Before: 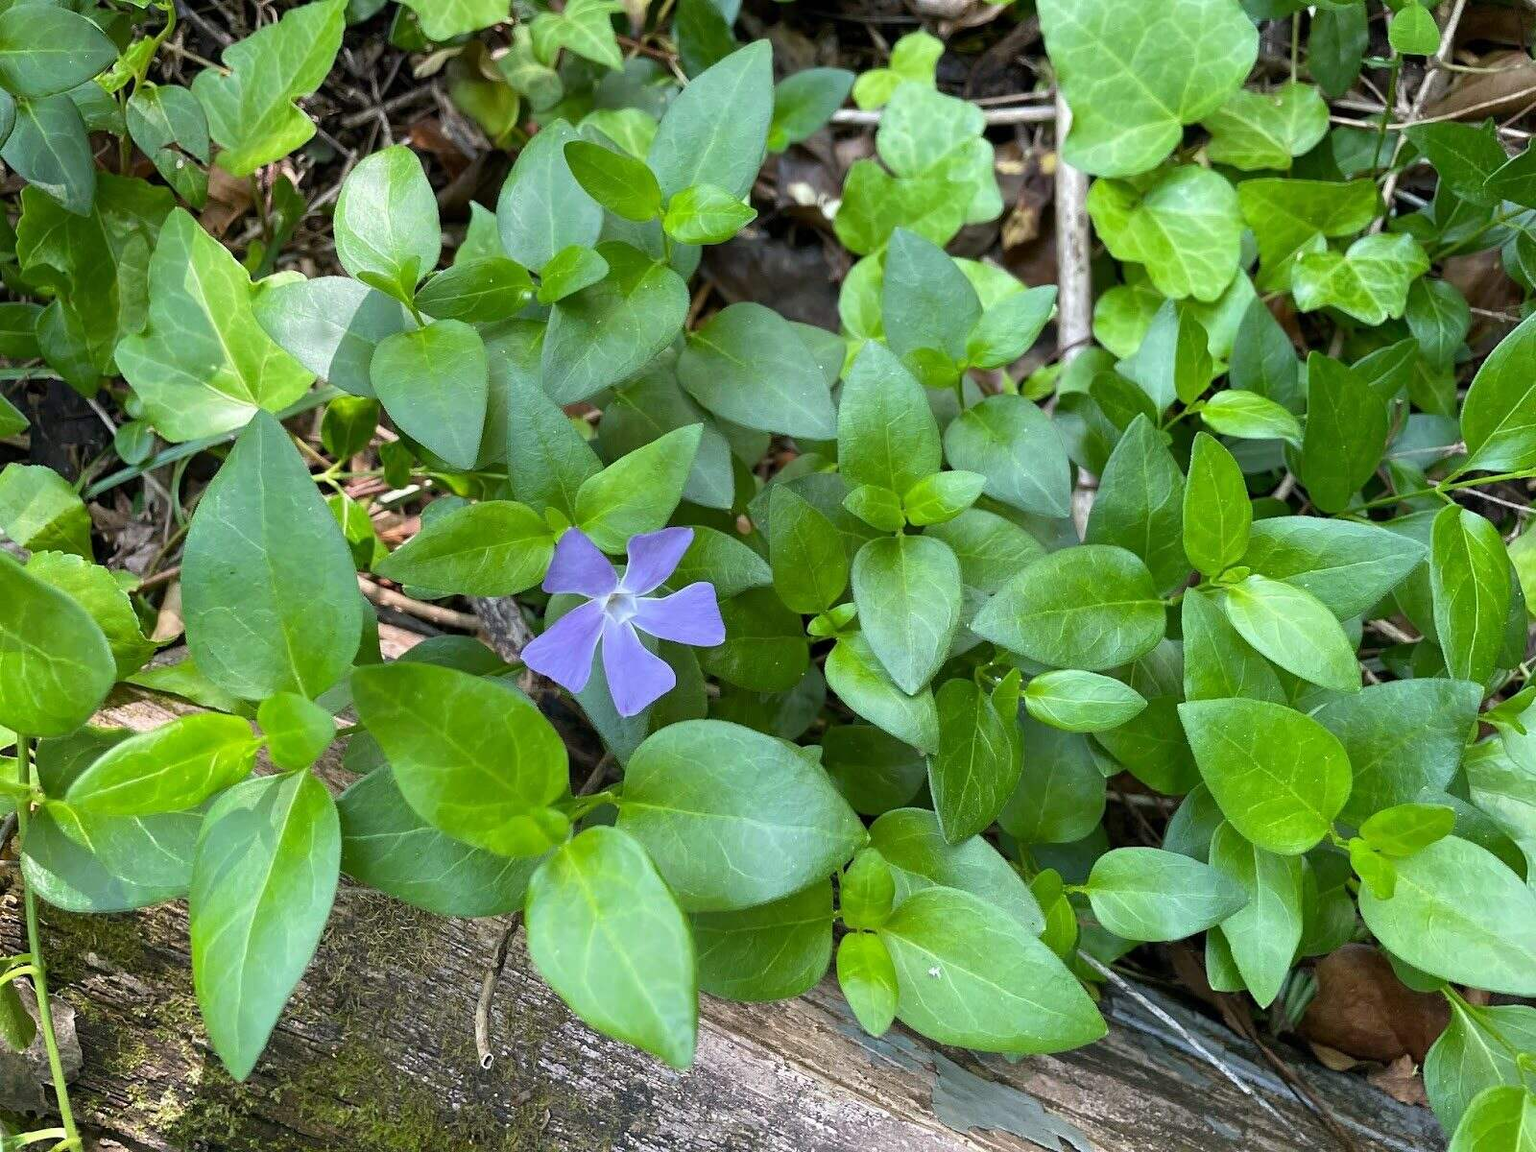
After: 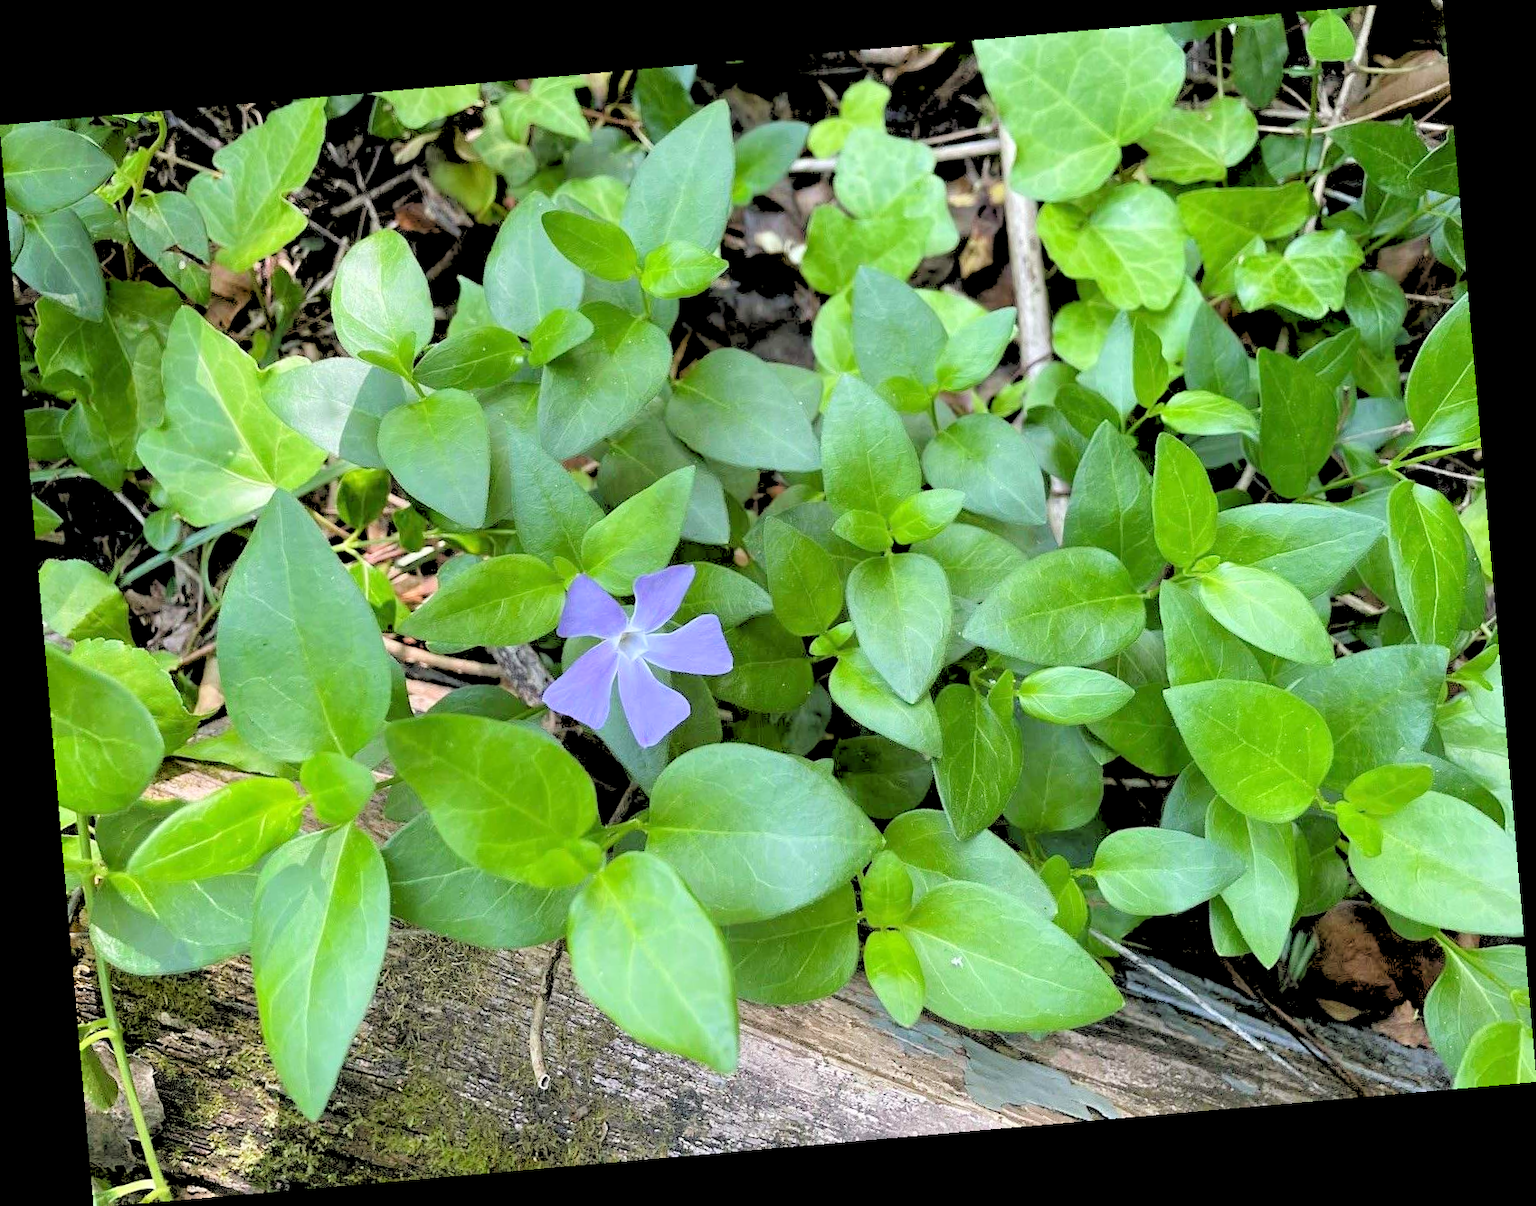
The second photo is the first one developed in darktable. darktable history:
rotate and perspective: rotation -4.98°, automatic cropping off
rgb levels: levels [[0.027, 0.429, 0.996], [0, 0.5, 1], [0, 0.5, 1]]
